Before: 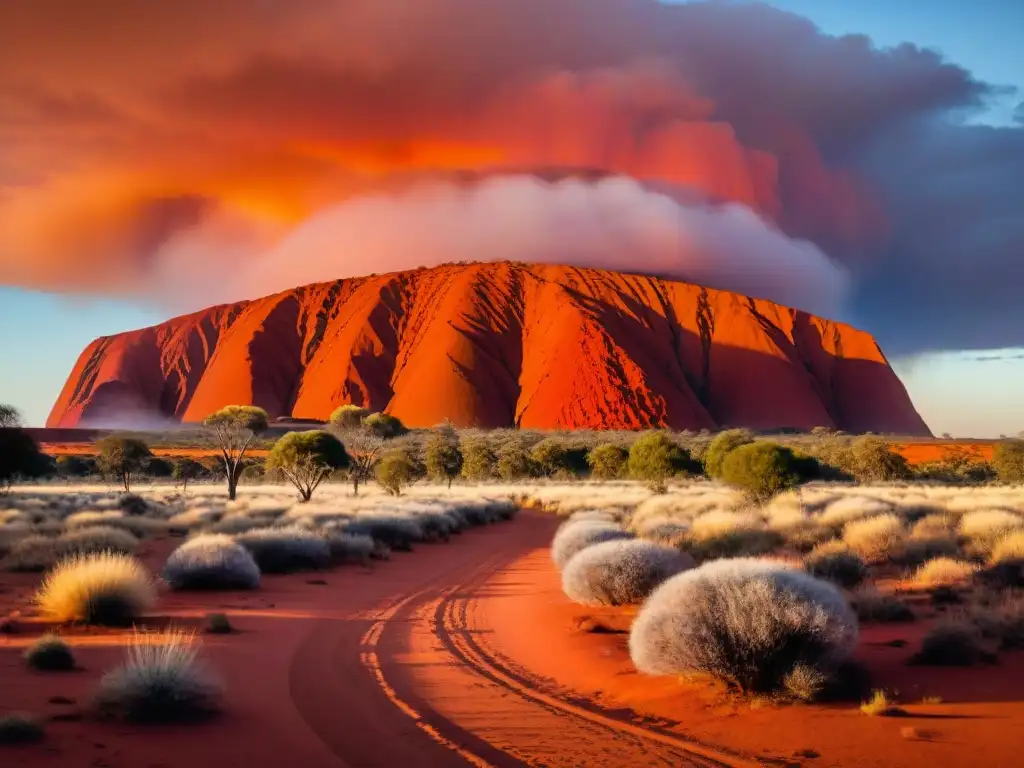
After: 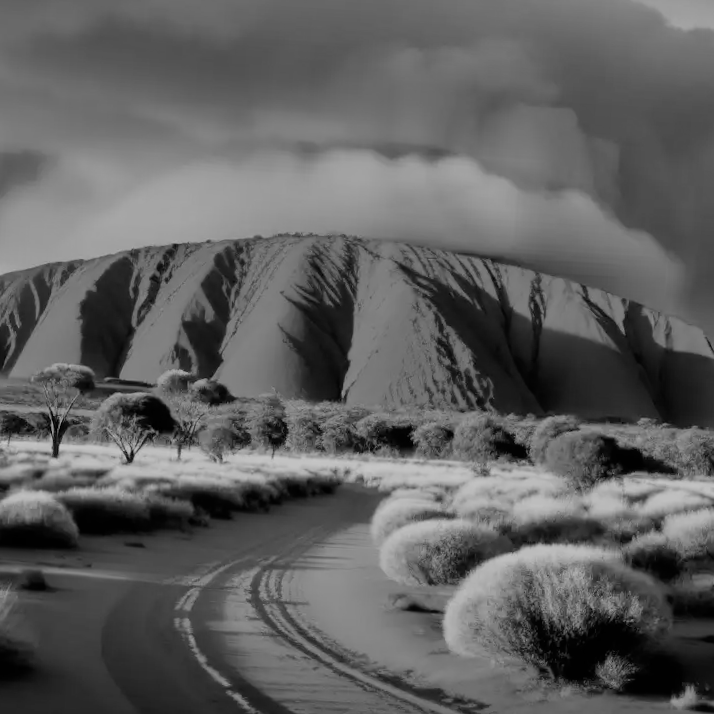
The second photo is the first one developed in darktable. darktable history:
filmic rgb: black relative exposure -7.65 EV, white relative exposure 4.56 EV, hardness 3.61
crop and rotate: angle -3.27°, left 14.277%, top 0.028%, right 10.766%, bottom 0.028%
monochrome: on, module defaults
